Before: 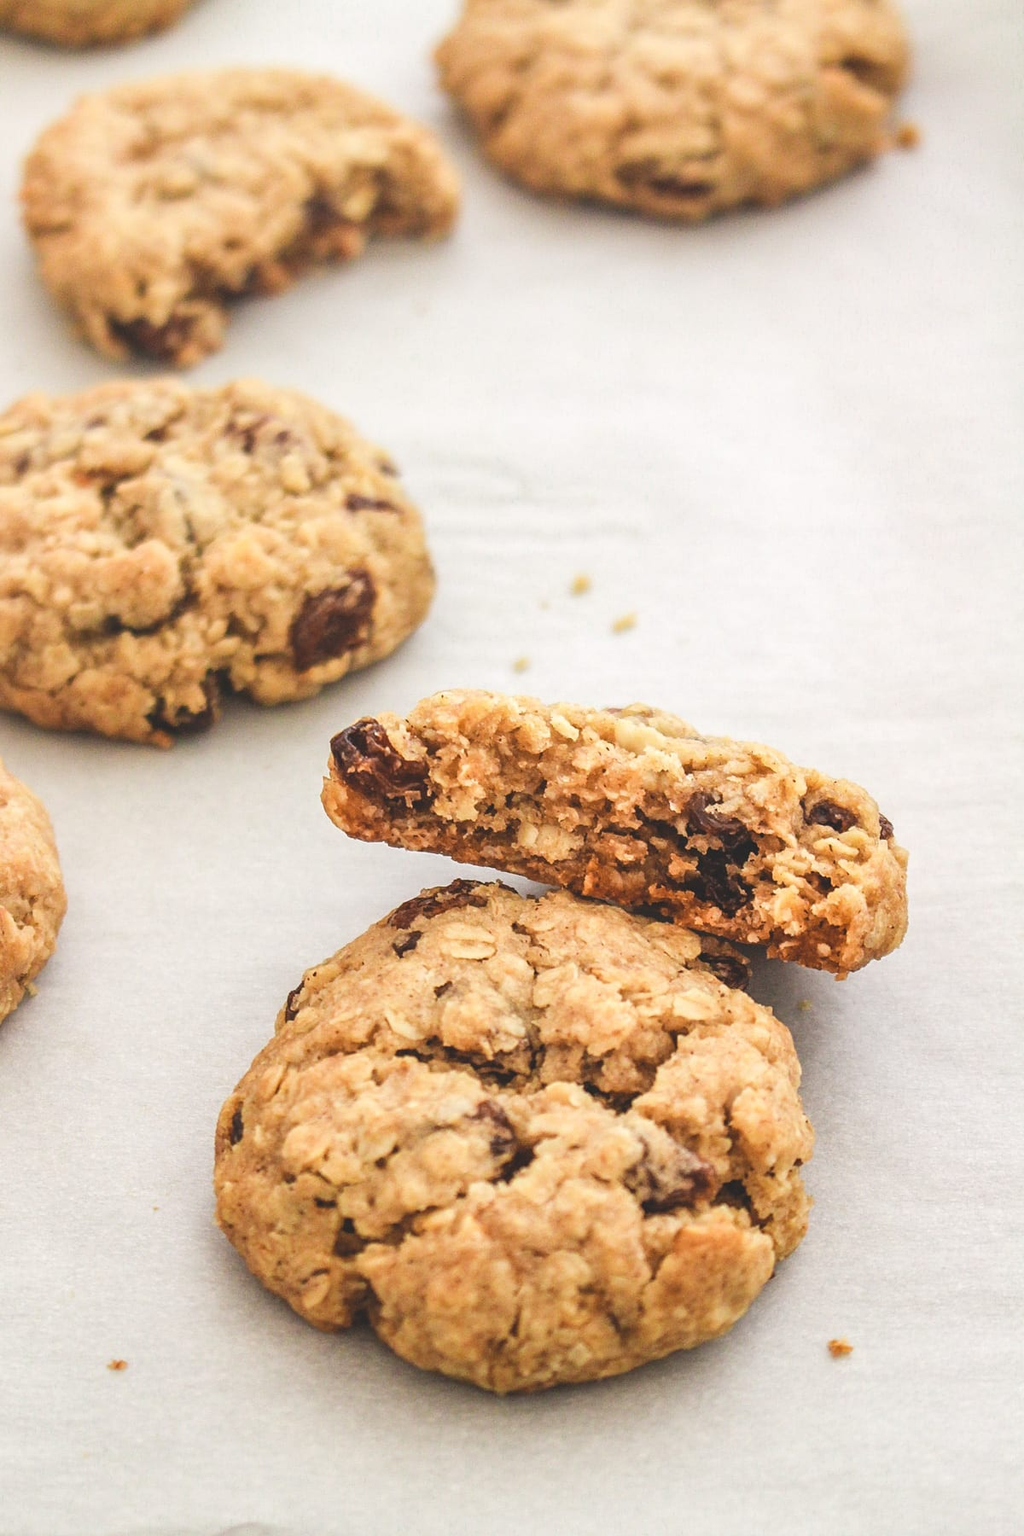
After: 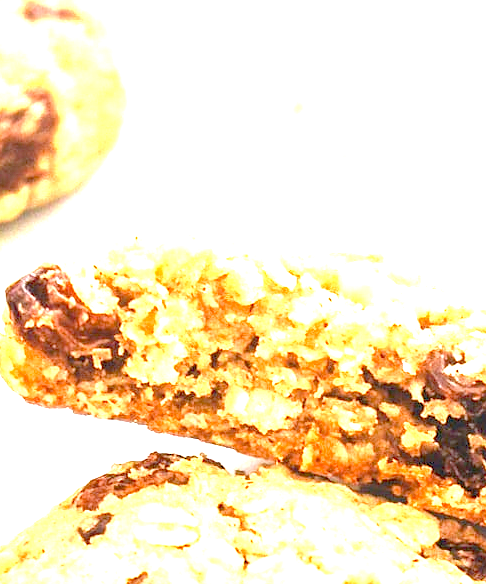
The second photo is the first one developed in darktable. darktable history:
tone equalizer: edges refinement/feathering 500, mask exposure compensation -1.57 EV, preserve details no
levels: levels [0, 0.435, 0.917]
exposure: black level correction 0.015, exposure 1.786 EV, compensate highlight preservation false
crop: left 31.868%, top 32.12%, right 27.567%, bottom 35.427%
